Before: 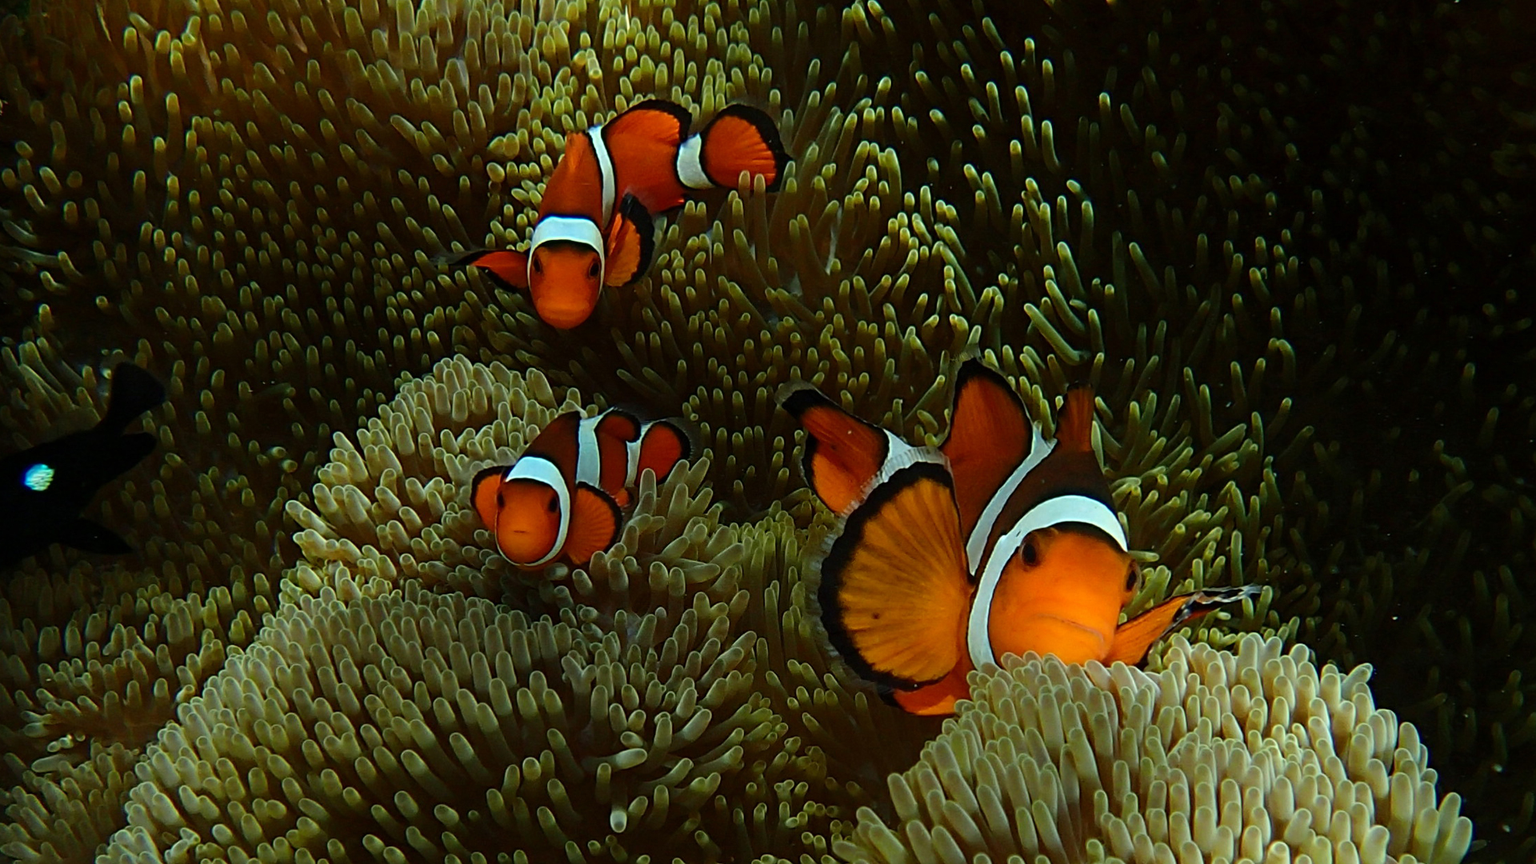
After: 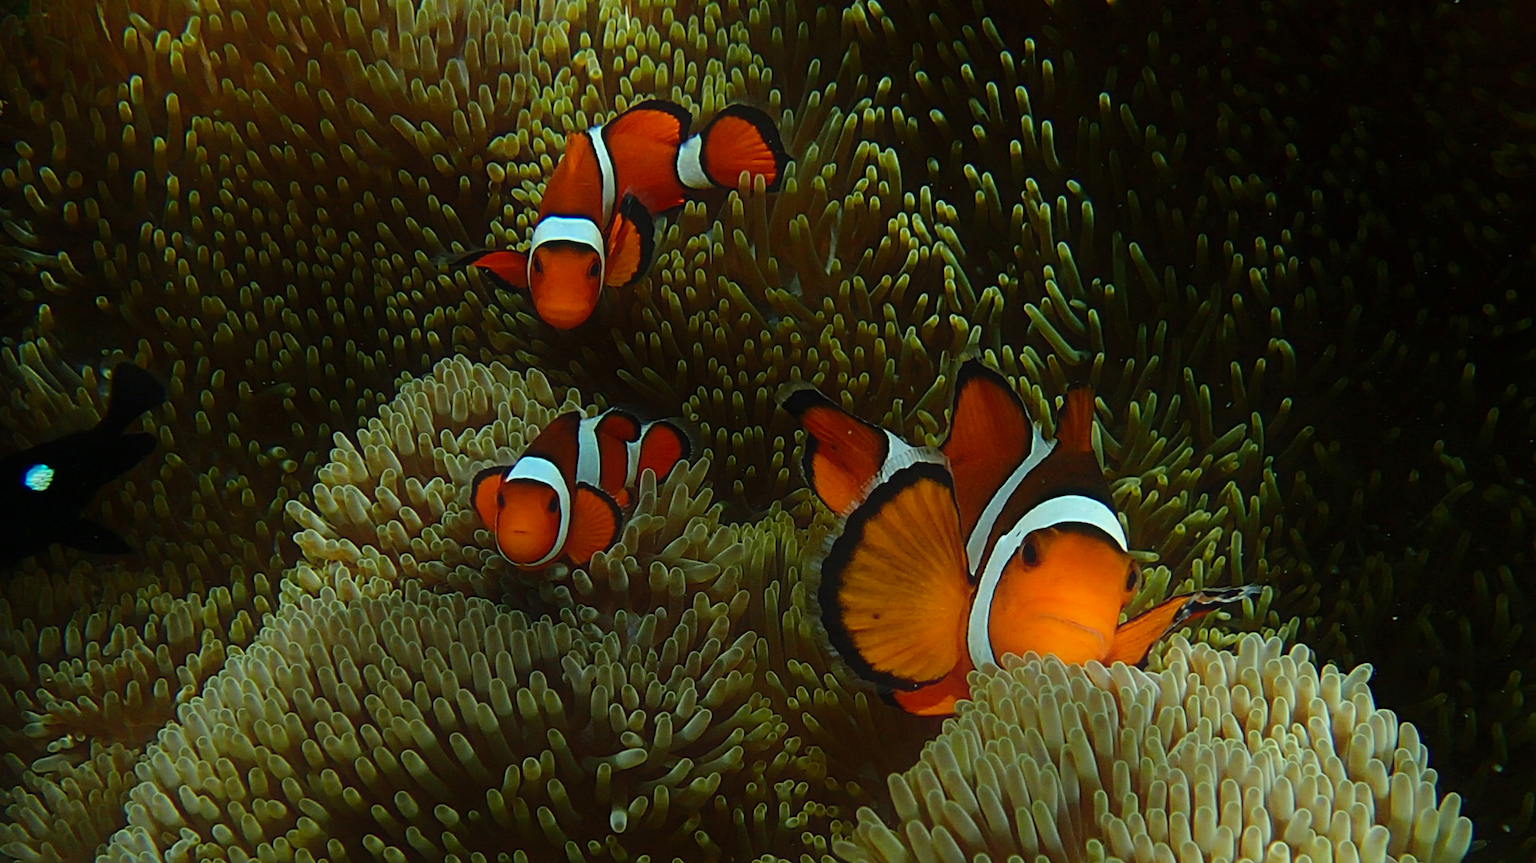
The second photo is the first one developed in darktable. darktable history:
crop: bottom 0.059%
contrast equalizer: y [[0.5, 0.486, 0.447, 0.446, 0.489, 0.5], [0.5 ×6], [0.5 ×6], [0 ×6], [0 ×6]]
